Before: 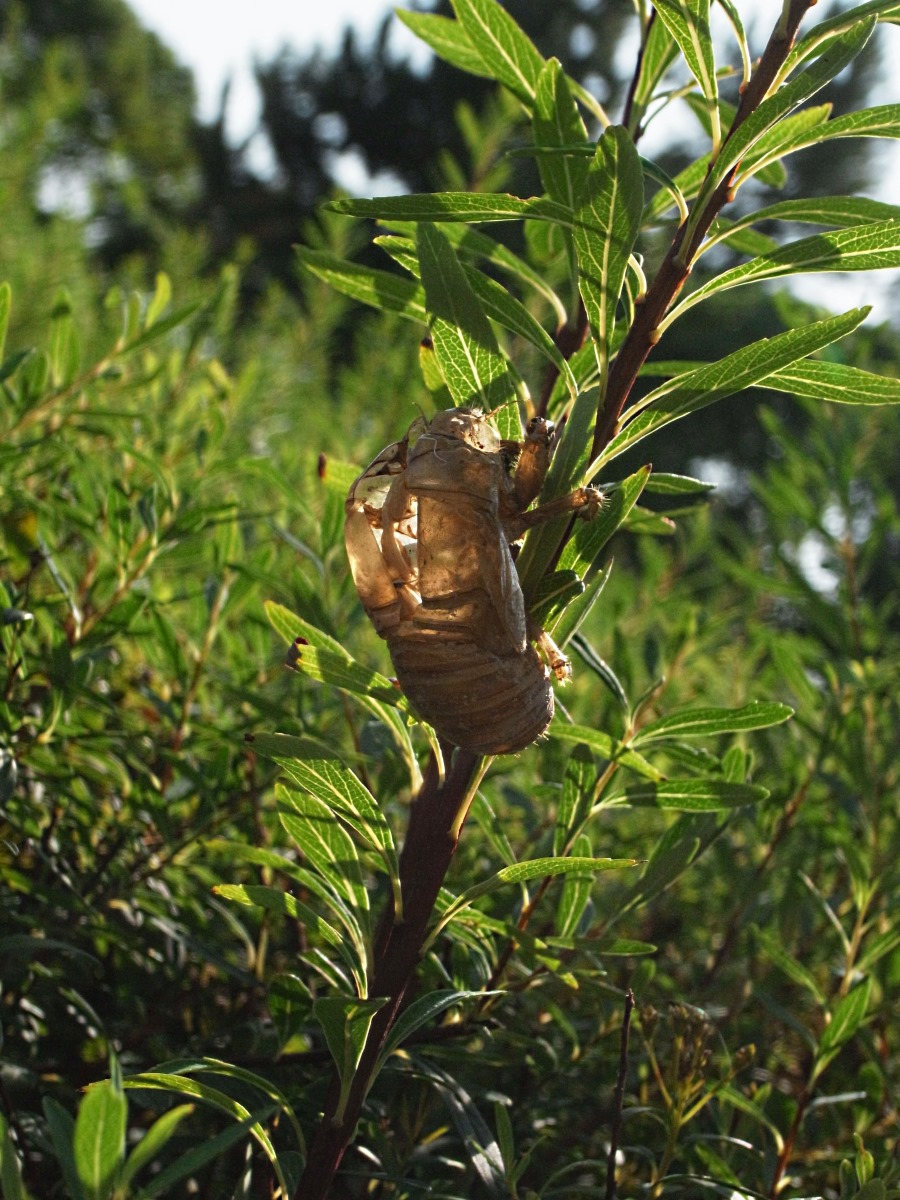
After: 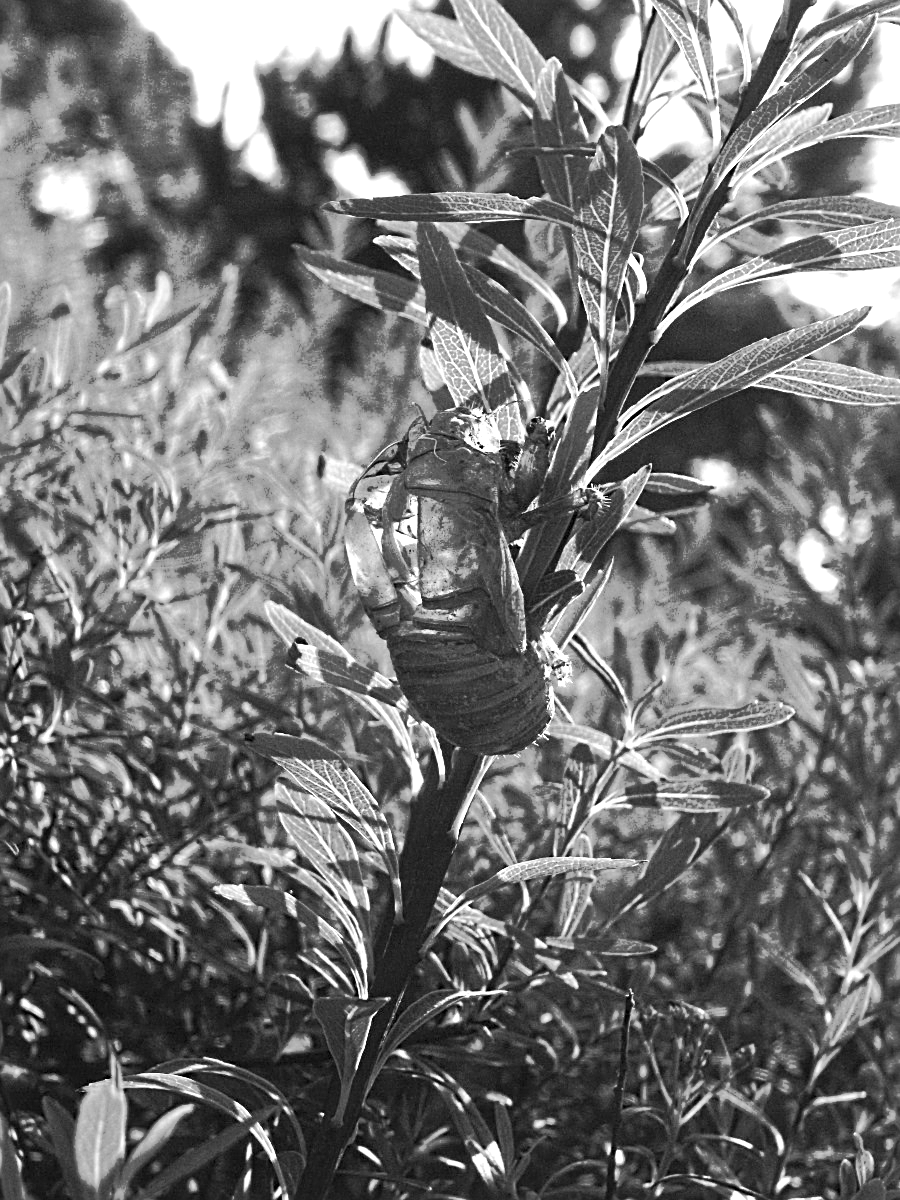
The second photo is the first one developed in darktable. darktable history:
contrast equalizer: octaves 7, y [[0.5, 0.5, 0.472, 0.5, 0.5, 0.5], [0.5 ×6], [0.5 ×6], [0 ×6], [0 ×6]]
exposure: black level correction 0, exposure 1.024 EV, compensate highlight preservation false
tone curve: curves: ch0 [(0, 0) (0.003, 0.003) (0.011, 0.011) (0.025, 0.024) (0.044, 0.043) (0.069, 0.067) (0.1, 0.096) (0.136, 0.131) (0.177, 0.171) (0.224, 0.217) (0.277, 0.267) (0.335, 0.324) (0.399, 0.385) (0.468, 0.452) (0.543, 0.632) (0.623, 0.697) (0.709, 0.766) (0.801, 0.839) (0.898, 0.917) (1, 1)], preserve colors none
local contrast: mode bilateral grid, contrast 30, coarseness 26, midtone range 0.2
color calibration: output gray [0.267, 0.423, 0.261, 0], illuminant as shot in camera, x 0.37, y 0.382, temperature 4315.71 K
sharpen: on, module defaults
